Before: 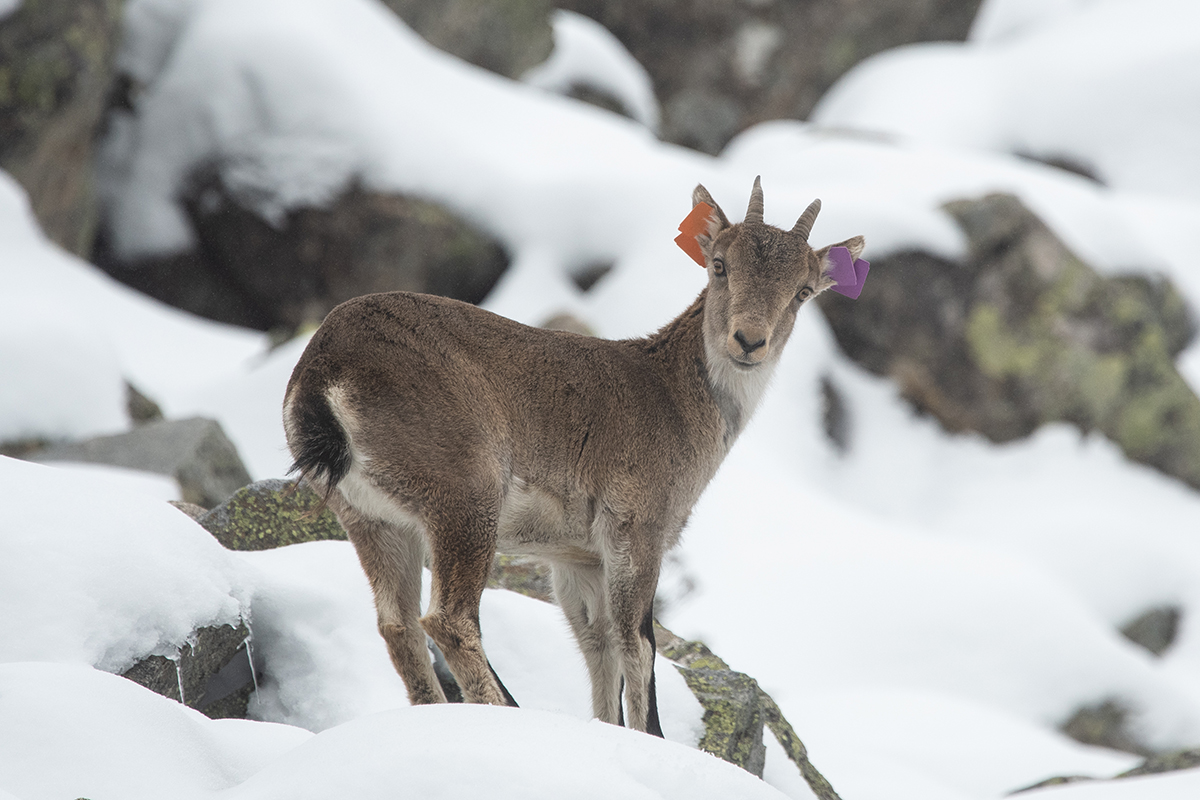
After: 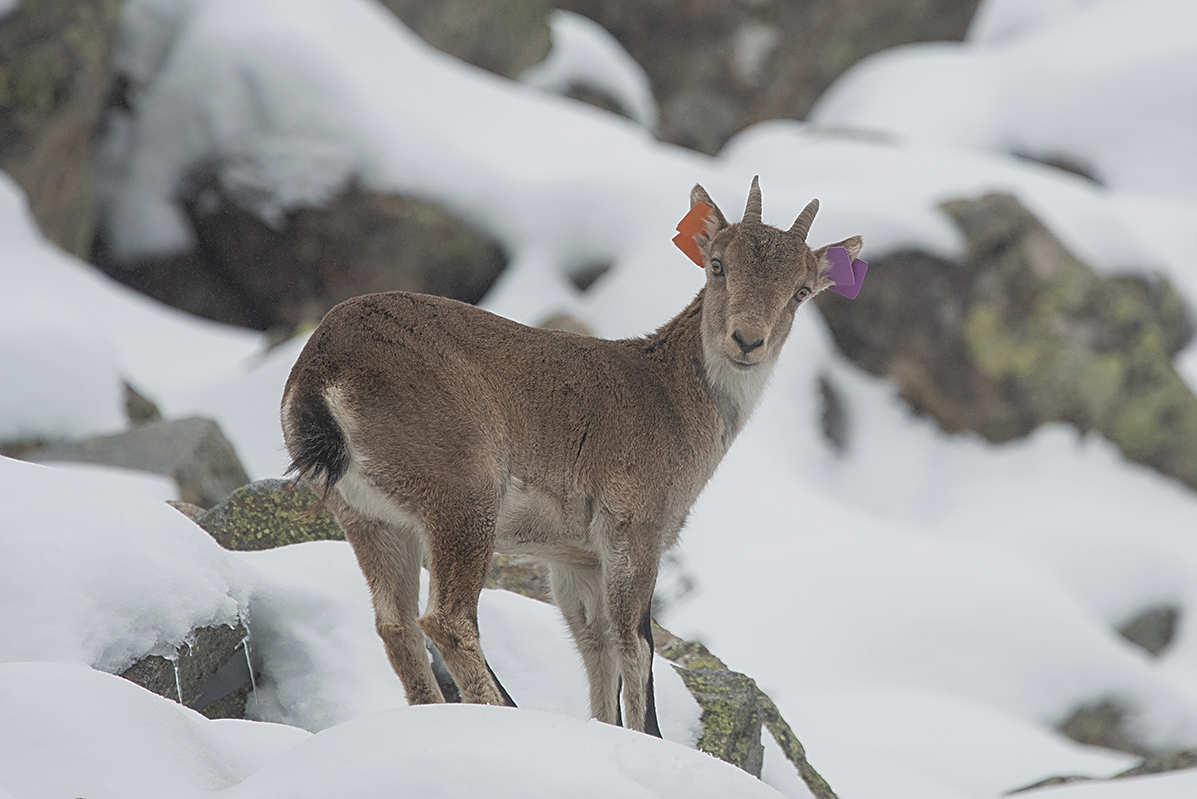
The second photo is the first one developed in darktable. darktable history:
tone equalizer: -8 EV 0.288 EV, -7 EV 0.386 EV, -6 EV 0.429 EV, -5 EV 0.247 EV, -3 EV -0.271 EV, -2 EV -0.39 EV, -1 EV -0.399 EV, +0 EV -0.242 EV, edges refinement/feathering 500, mask exposure compensation -1.57 EV, preserve details no
sharpen: on, module defaults
crop: left 0.183%
